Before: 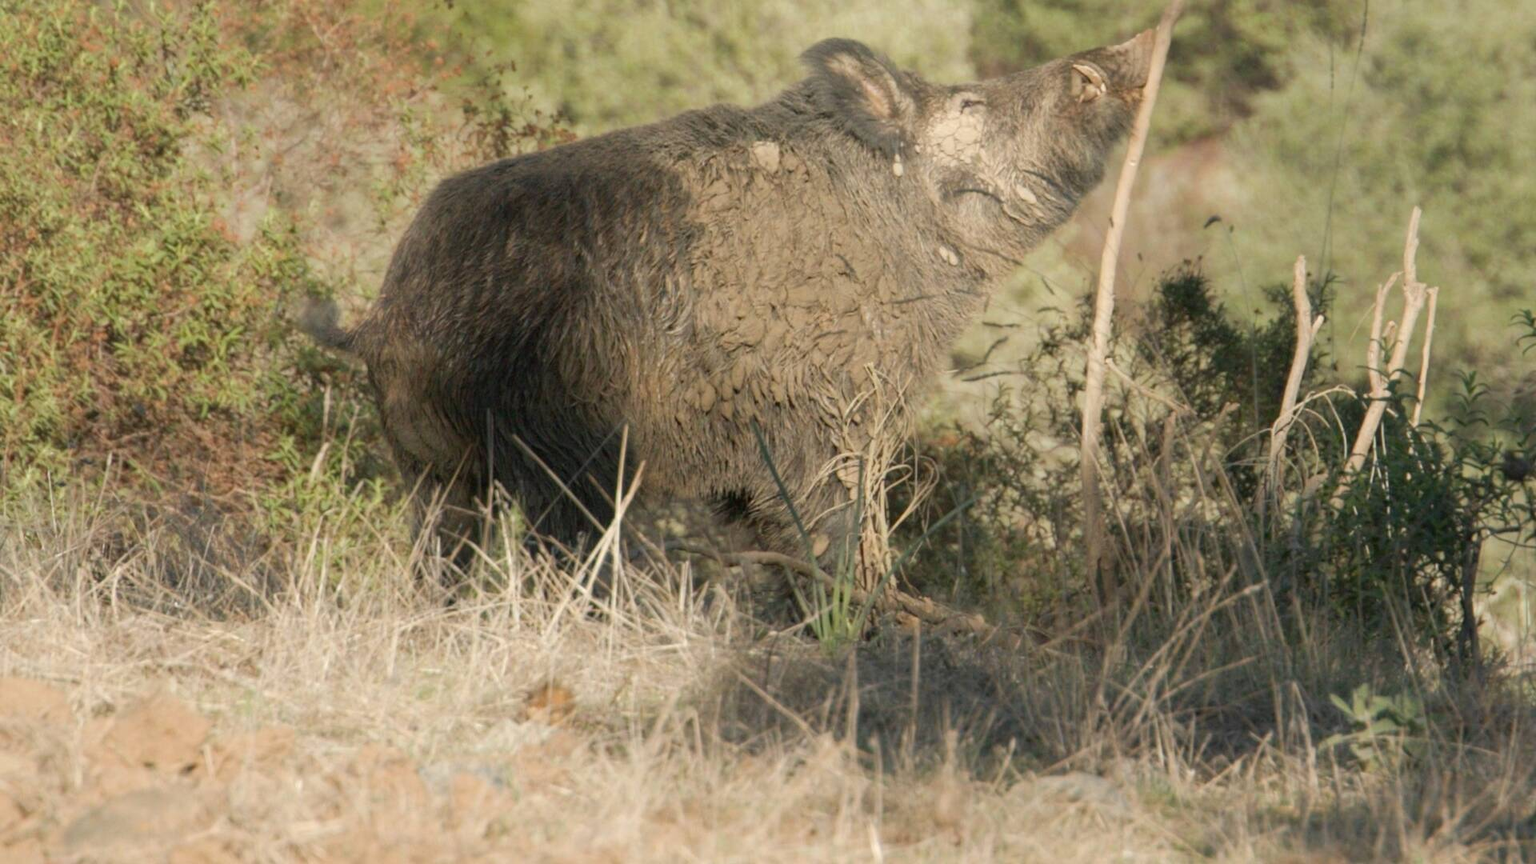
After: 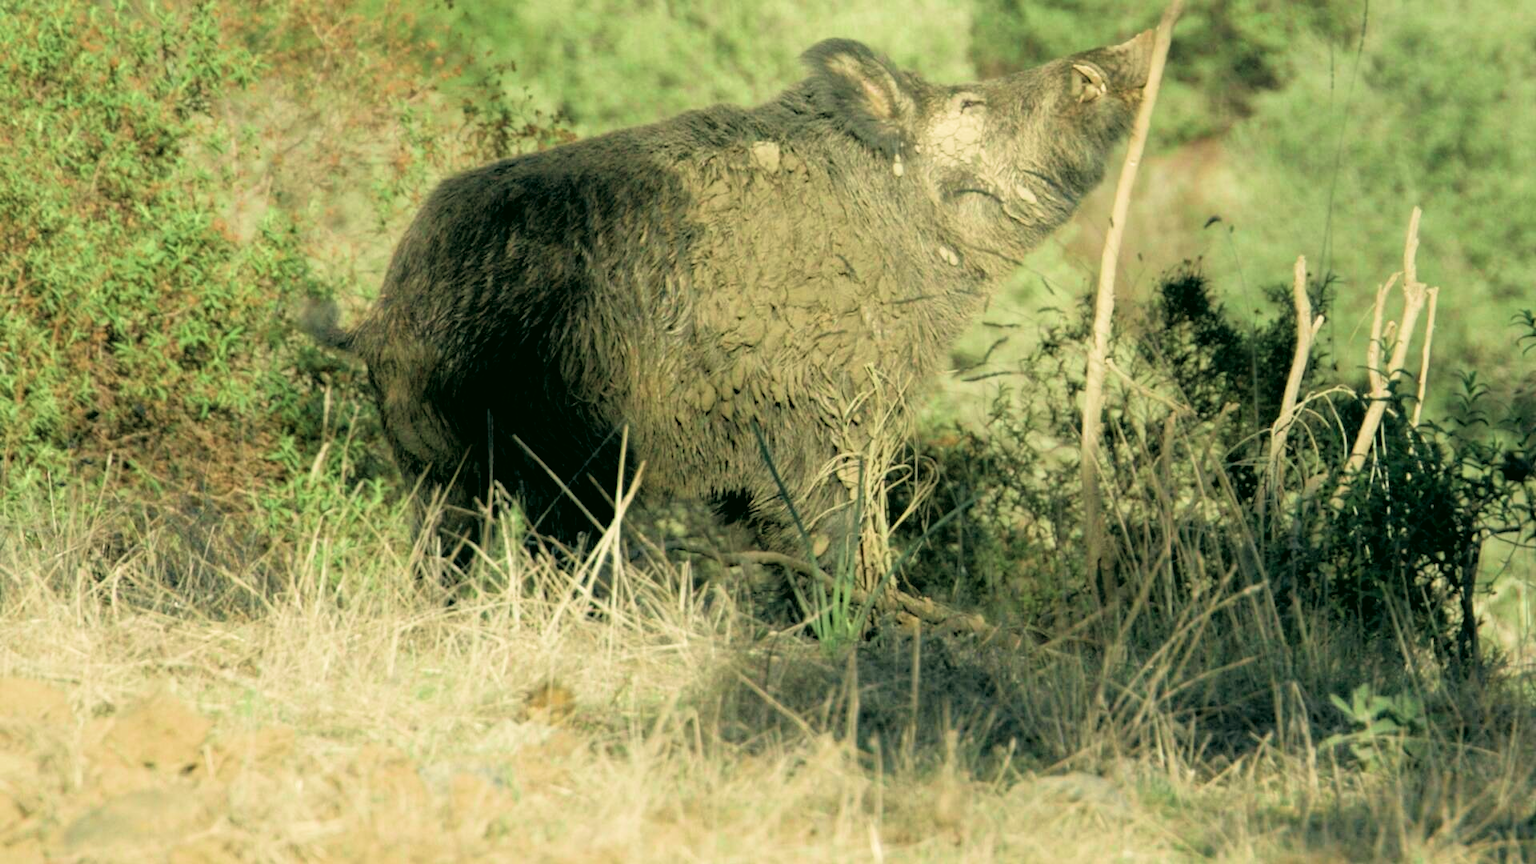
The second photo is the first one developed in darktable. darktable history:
color zones: curves: ch2 [(0, 0.5) (0.143, 0.517) (0.286, 0.571) (0.429, 0.522) (0.571, 0.5) (0.714, 0.5) (0.857, 0.5) (1, 0.5)]
filmic rgb: black relative exposure -4.91 EV, white relative exposure 2.84 EV, hardness 3.7
rgb levels: levels [[0.01, 0.419, 0.839], [0, 0.5, 1], [0, 0.5, 1]]
velvia: on, module defaults
color correction: highlights a* -0.482, highlights b* 9.48, shadows a* -9.48, shadows b* 0.803
